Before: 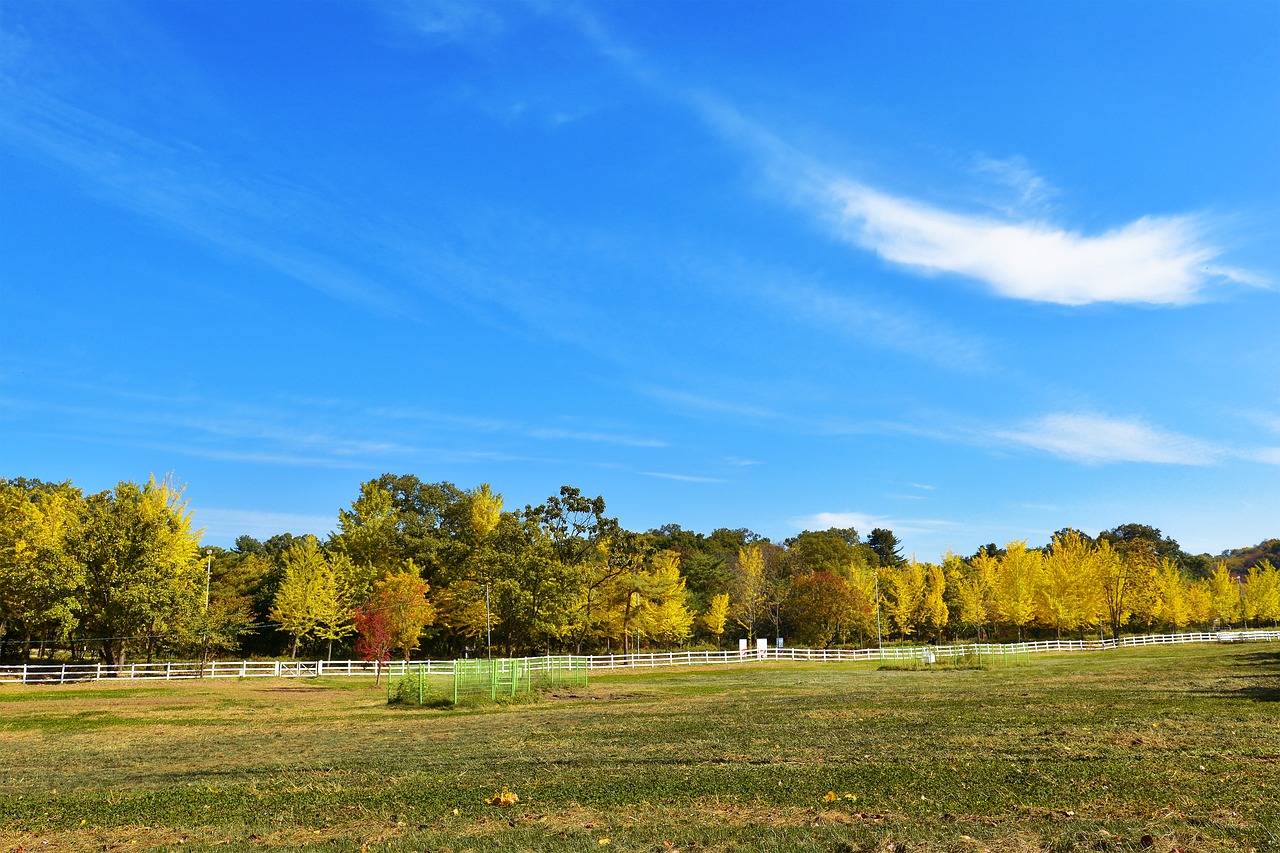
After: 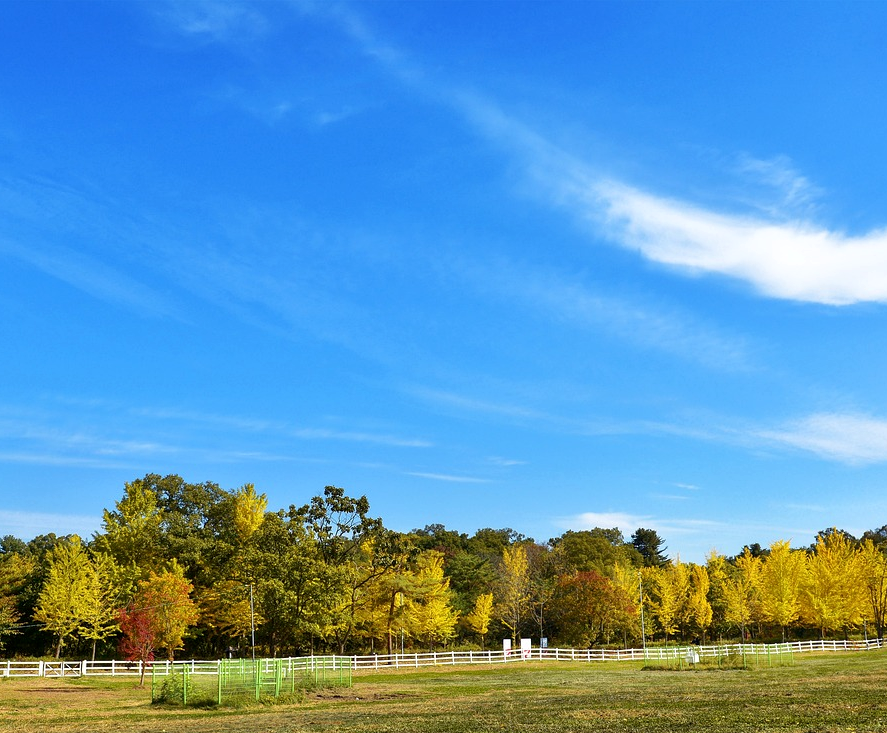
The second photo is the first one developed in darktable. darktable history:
local contrast: highlights 100%, shadows 100%, detail 120%, midtone range 0.2
crop: left 18.479%, right 12.2%, bottom 13.971%
